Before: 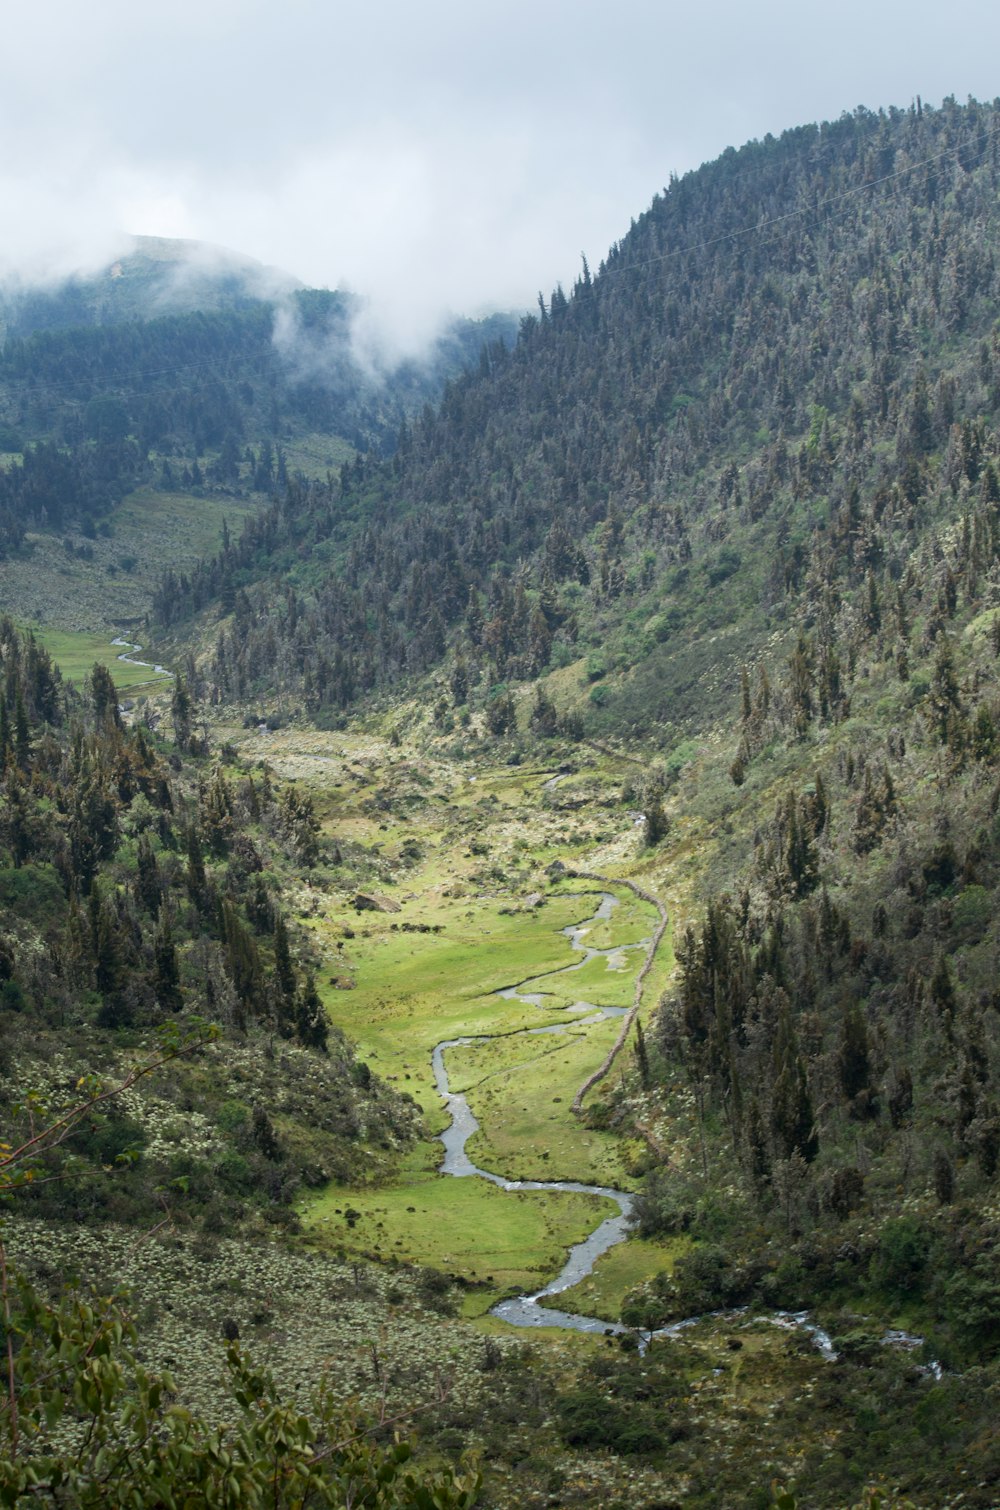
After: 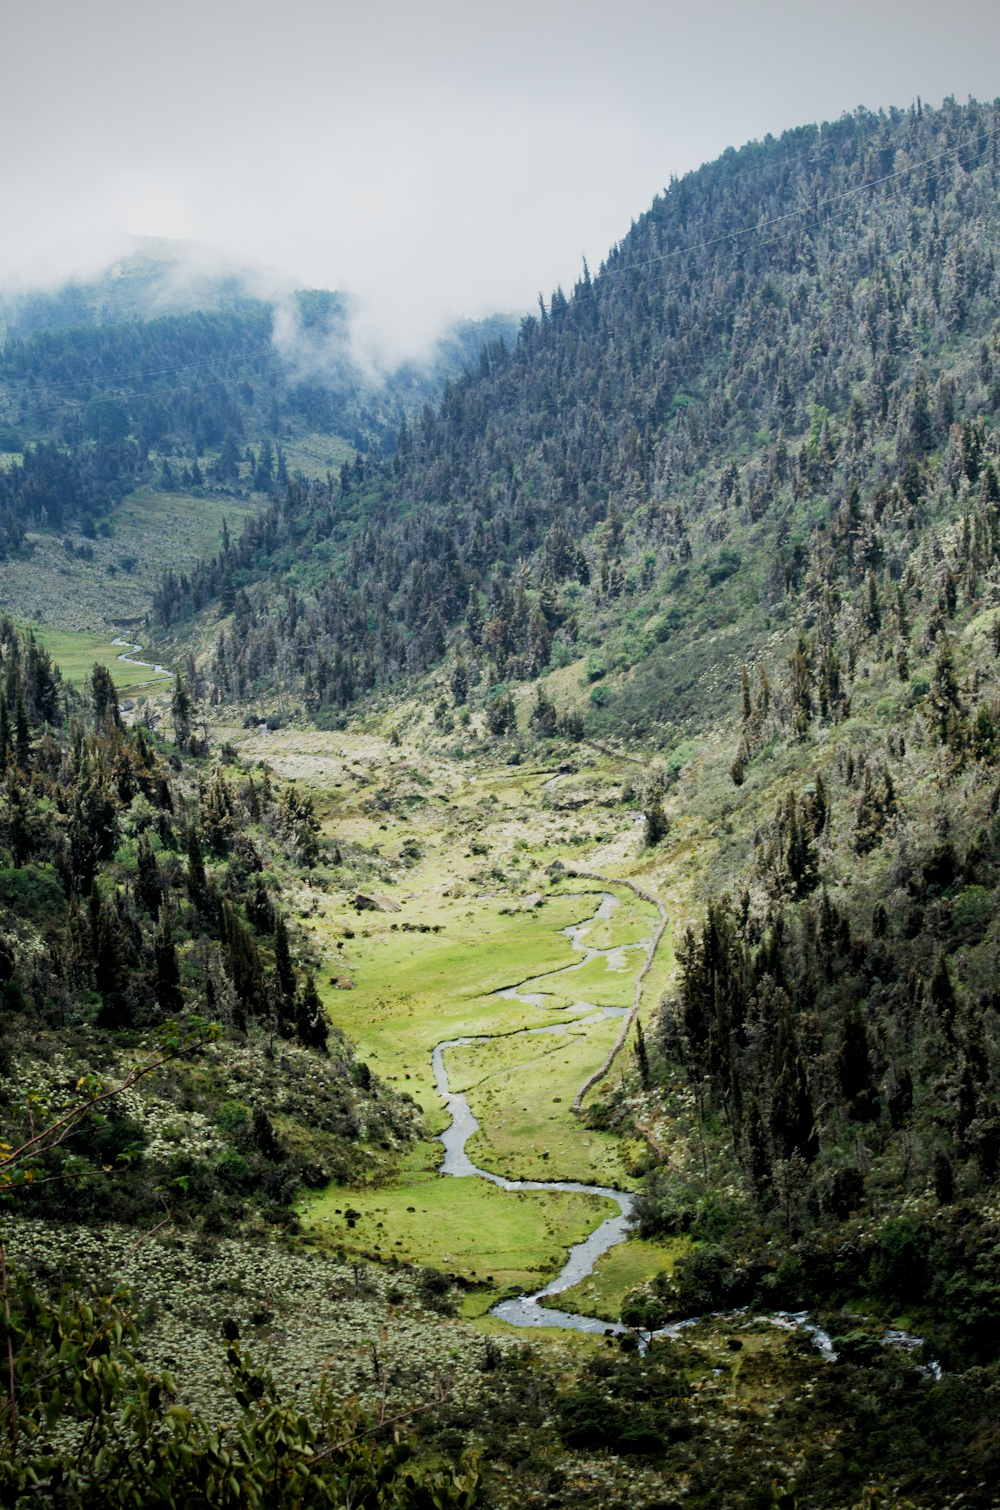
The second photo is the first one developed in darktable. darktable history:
vignetting: fall-off start 97.23%, saturation -0.024, center (-0.033, -0.042), width/height ratio 1.179, unbound false
sigmoid: contrast 1.7, skew -0.2, preserve hue 0%, red attenuation 0.1, red rotation 0.035, green attenuation 0.1, green rotation -0.017, blue attenuation 0.15, blue rotation -0.052, base primaries Rec2020
rgb levels: levels [[0.013, 0.434, 0.89], [0, 0.5, 1], [0, 0.5, 1]]
